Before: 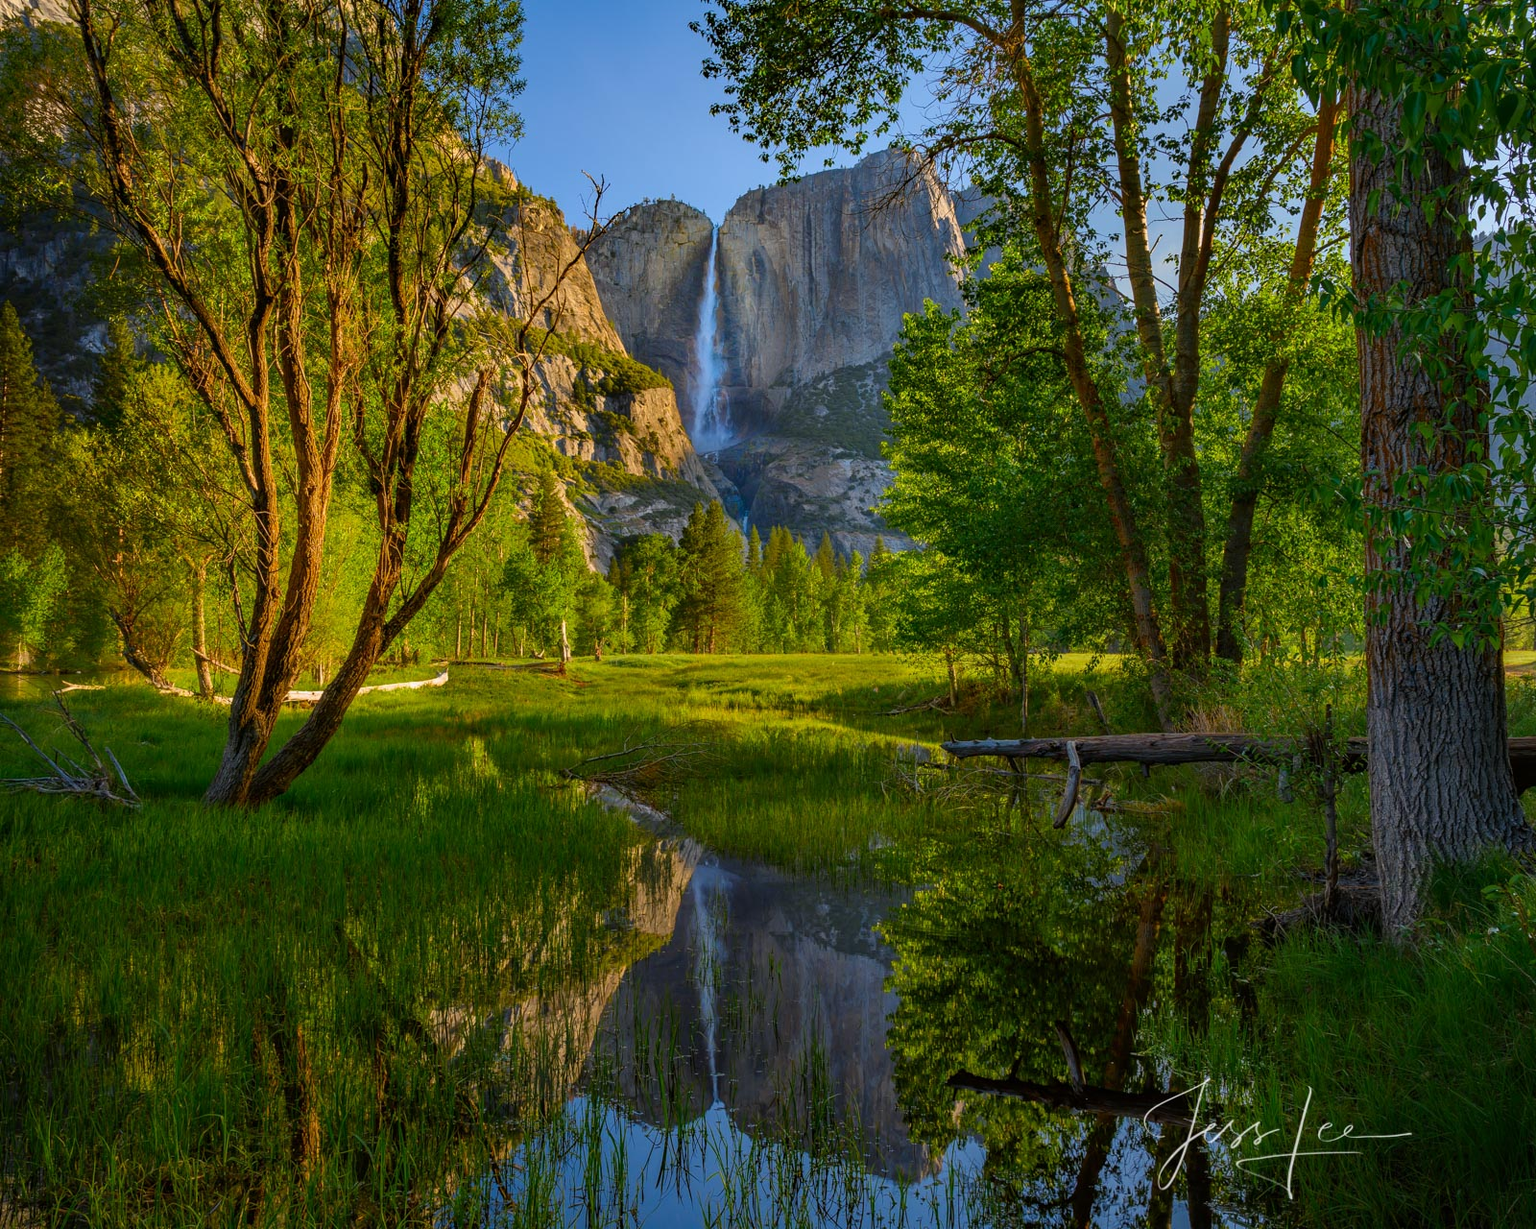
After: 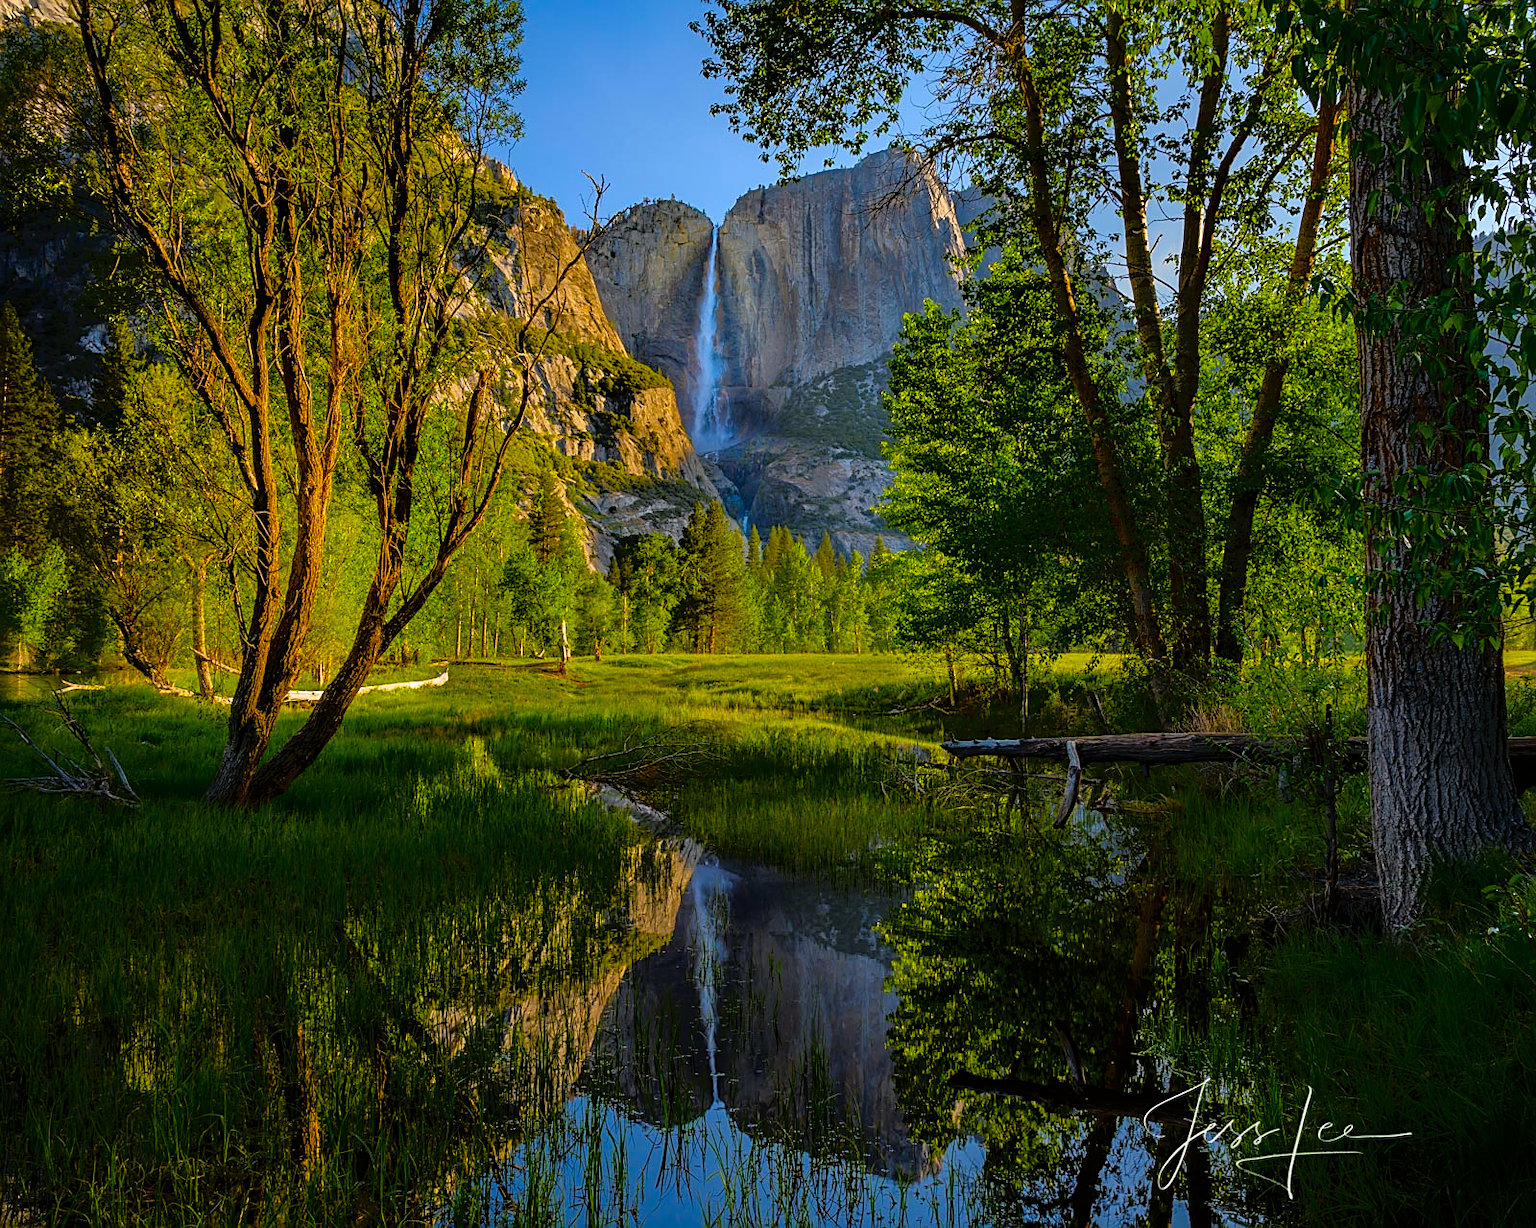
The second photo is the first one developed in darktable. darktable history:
color balance rgb: perceptual saturation grading › global saturation 19.295%, global vibrance 14.904%
sharpen: on, module defaults
tone equalizer: -8 EV -1.82 EV, -7 EV -1.13 EV, -6 EV -1.64 EV, smoothing diameter 2.21%, edges refinement/feathering 20.68, mask exposure compensation -1.57 EV, filter diffusion 5
